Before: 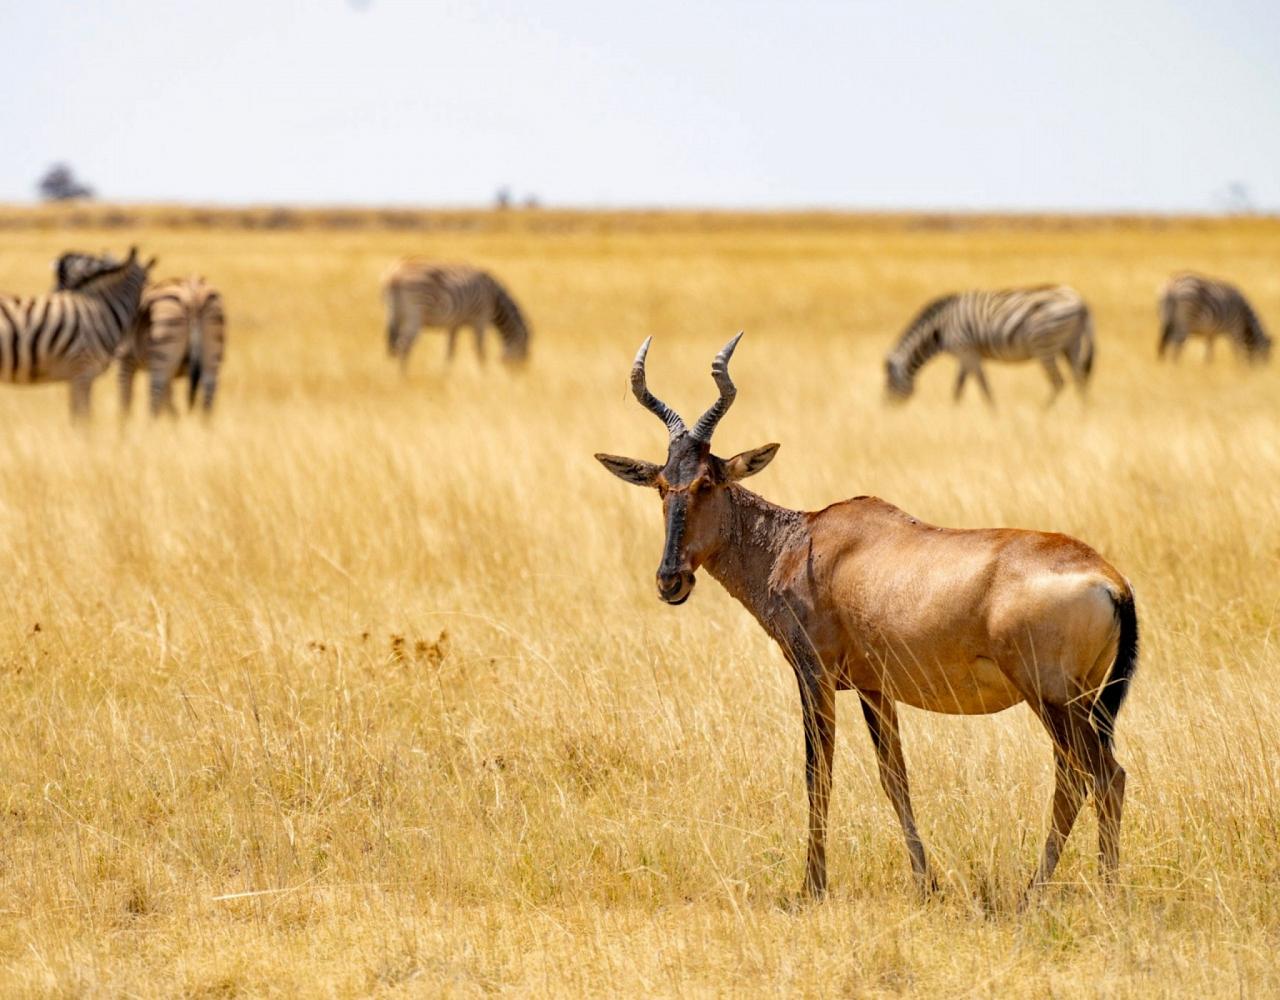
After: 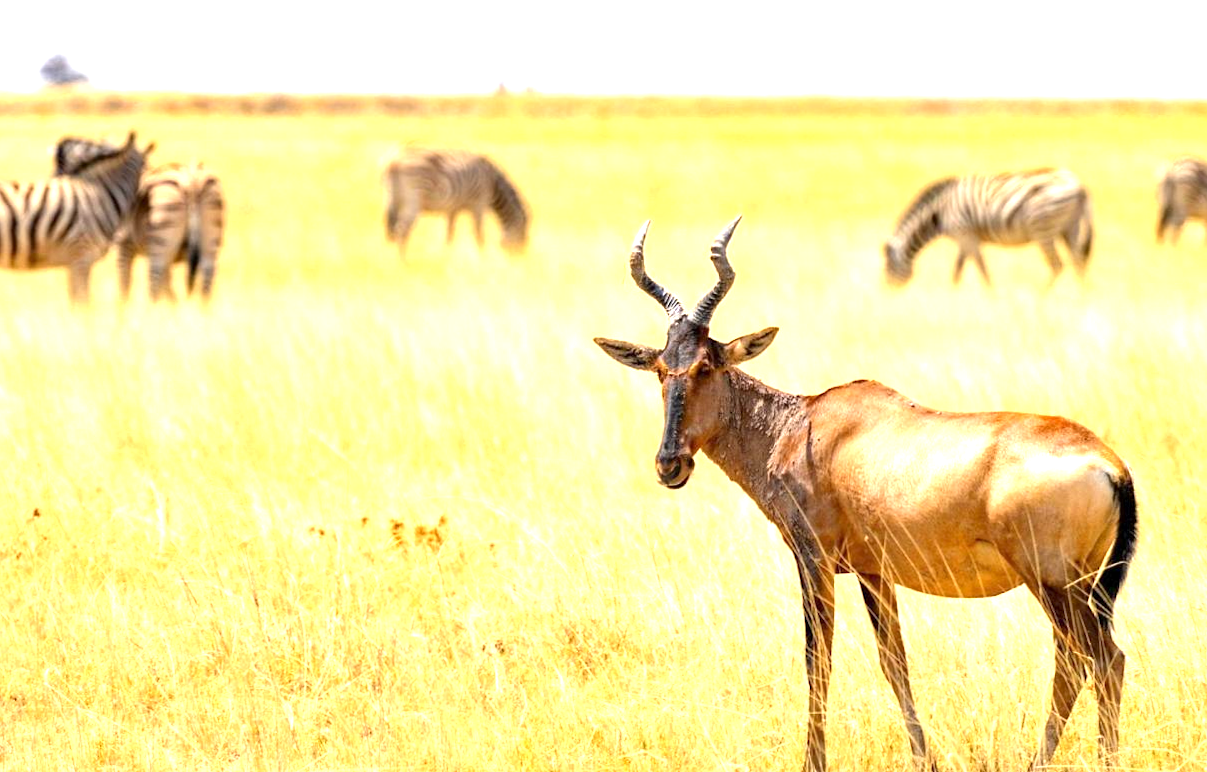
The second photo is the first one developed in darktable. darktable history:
crop and rotate: angle 0.114°, top 11.553%, right 5.431%, bottom 10.992%
exposure: exposure 1.264 EV, compensate highlight preservation false
